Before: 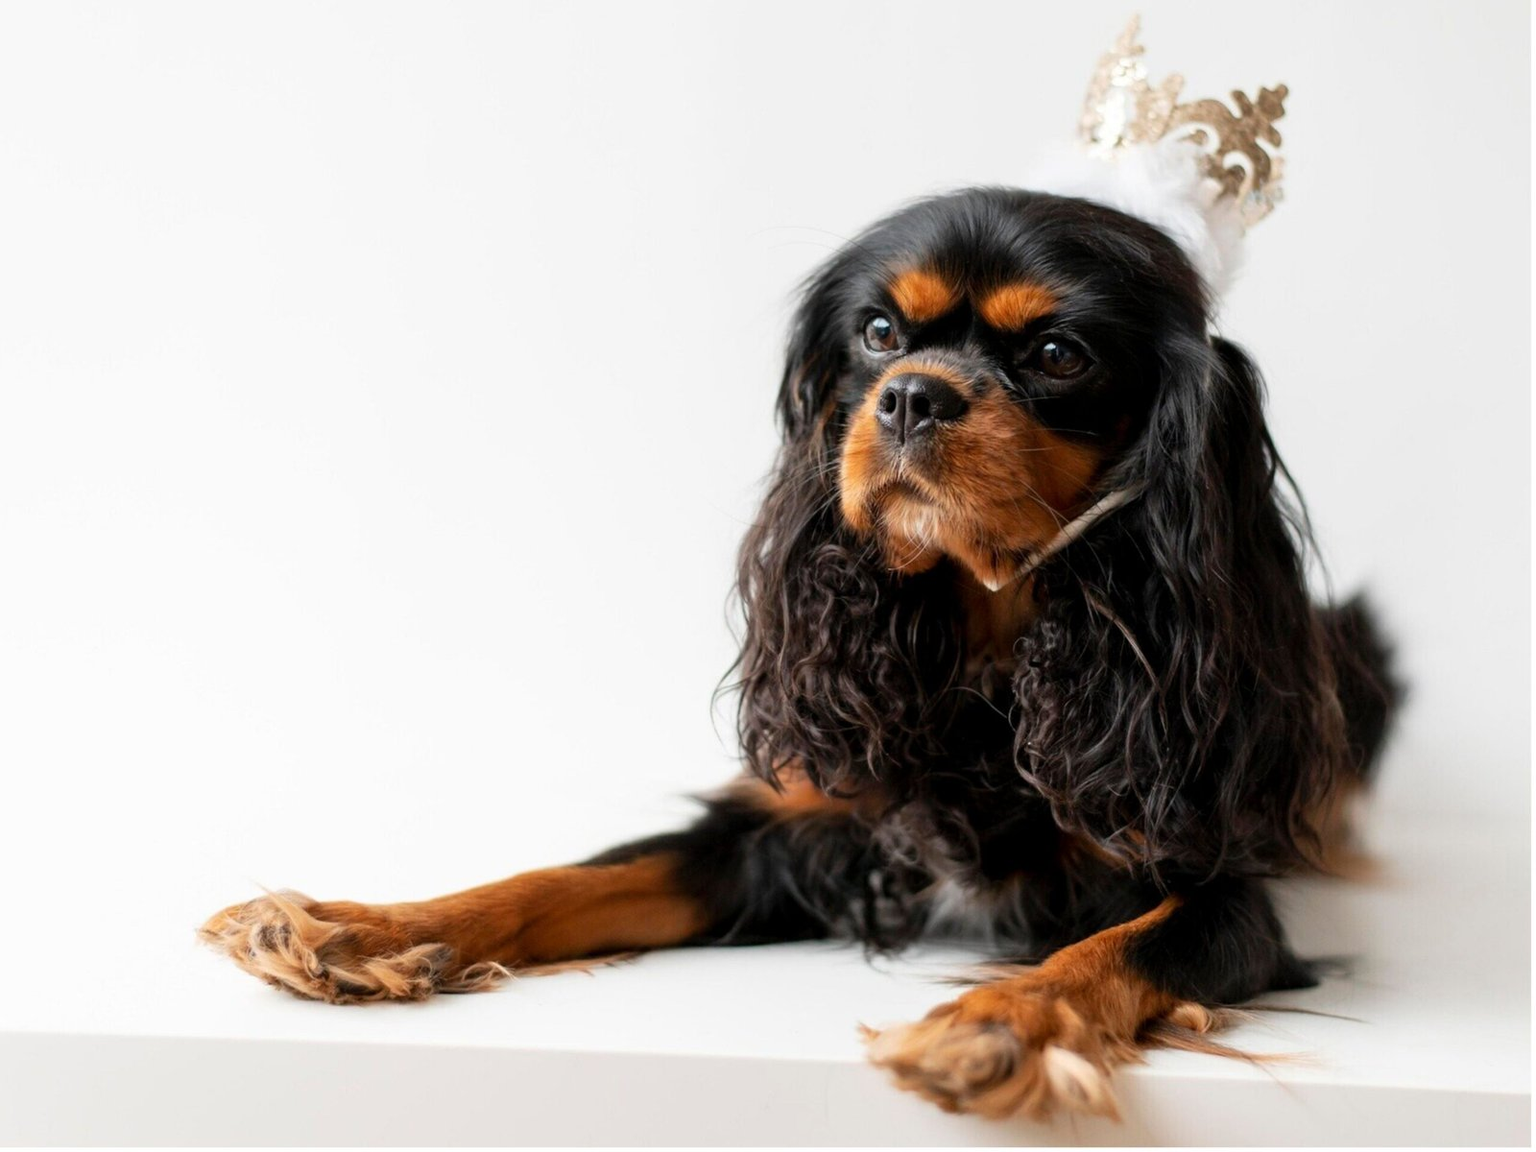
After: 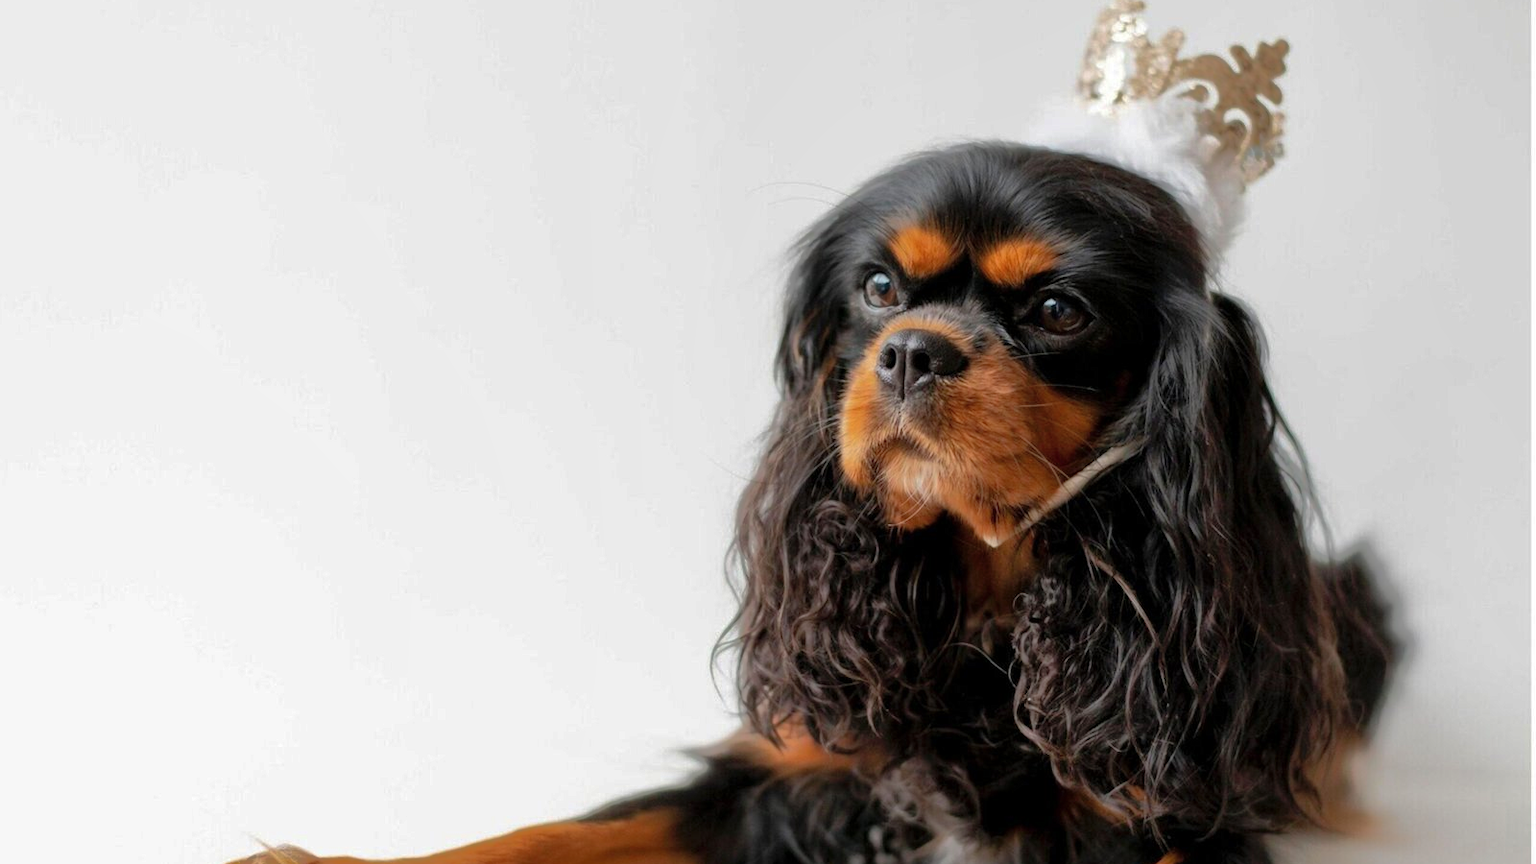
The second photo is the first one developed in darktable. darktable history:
crop: top 3.857%, bottom 21.132%
shadows and highlights: shadows 40, highlights -60
